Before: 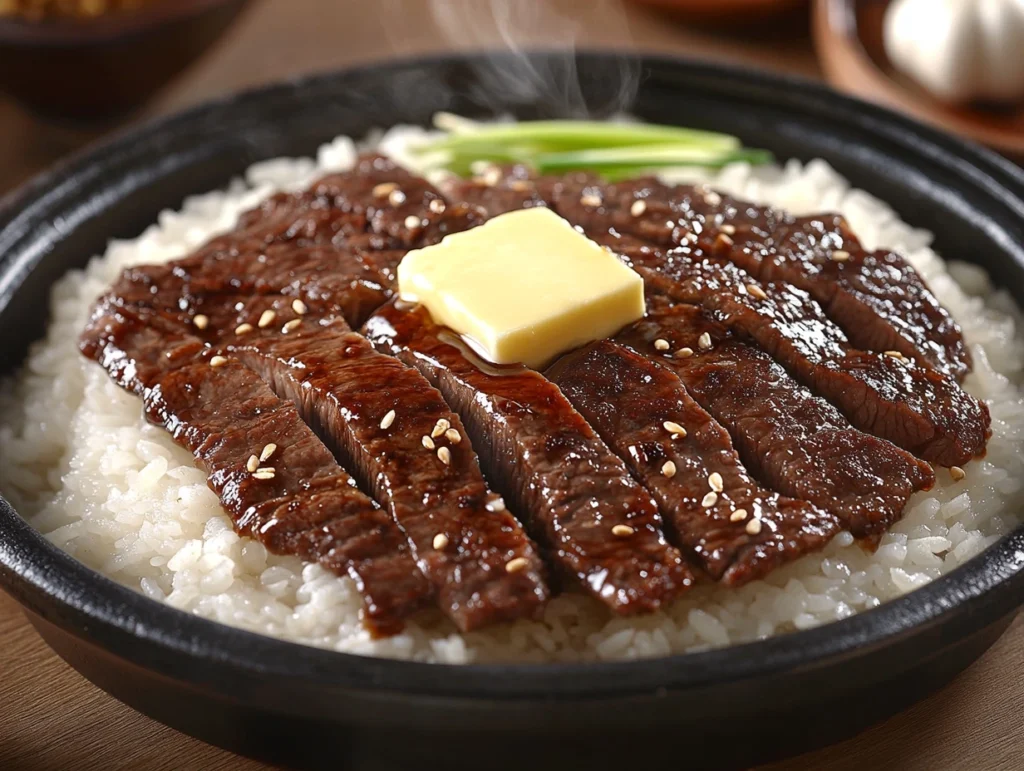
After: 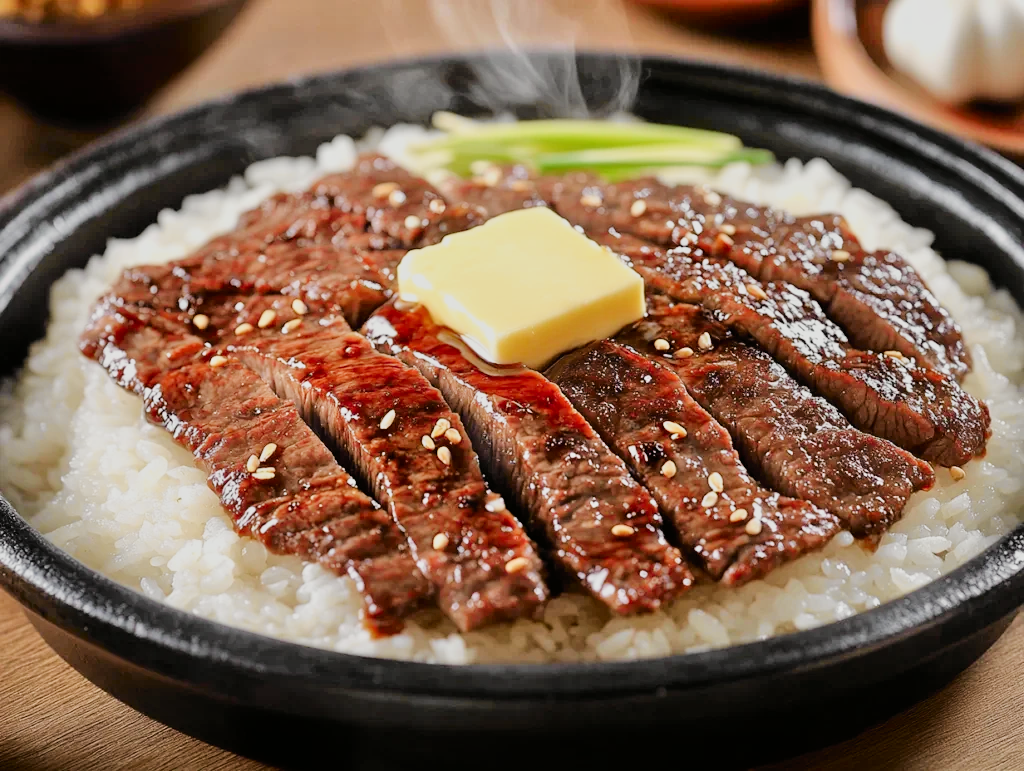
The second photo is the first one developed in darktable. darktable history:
filmic rgb: black relative exposure -7.65 EV, white relative exposure 4.56 EV, hardness 3.61, contrast 1.05
tone equalizer: -7 EV 0.15 EV, -6 EV 0.6 EV, -5 EV 1.15 EV, -4 EV 1.33 EV, -3 EV 1.15 EV, -2 EV 0.6 EV, -1 EV 0.15 EV, mask exposure compensation -0.5 EV
tone curve: curves: ch0 [(0, 0) (0.037, 0.025) (0.131, 0.093) (0.275, 0.256) (0.476, 0.517) (0.607, 0.667) (0.691, 0.745) (0.789, 0.836) (0.911, 0.925) (0.997, 0.995)]; ch1 [(0, 0) (0.301, 0.3) (0.444, 0.45) (0.493, 0.495) (0.507, 0.503) (0.534, 0.533) (0.582, 0.58) (0.658, 0.693) (0.746, 0.77) (1, 1)]; ch2 [(0, 0) (0.246, 0.233) (0.36, 0.352) (0.415, 0.418) (0.476, 0.492) (0.502, 0.504) (0.525, 0.518) (0.539, 0.544) (0.586, 0.602) (0.634, 0.651) (0.706, 0.727) (0.853, 0.852) (1, 0.951)], color space Lab, independent channels, preserve colors none
